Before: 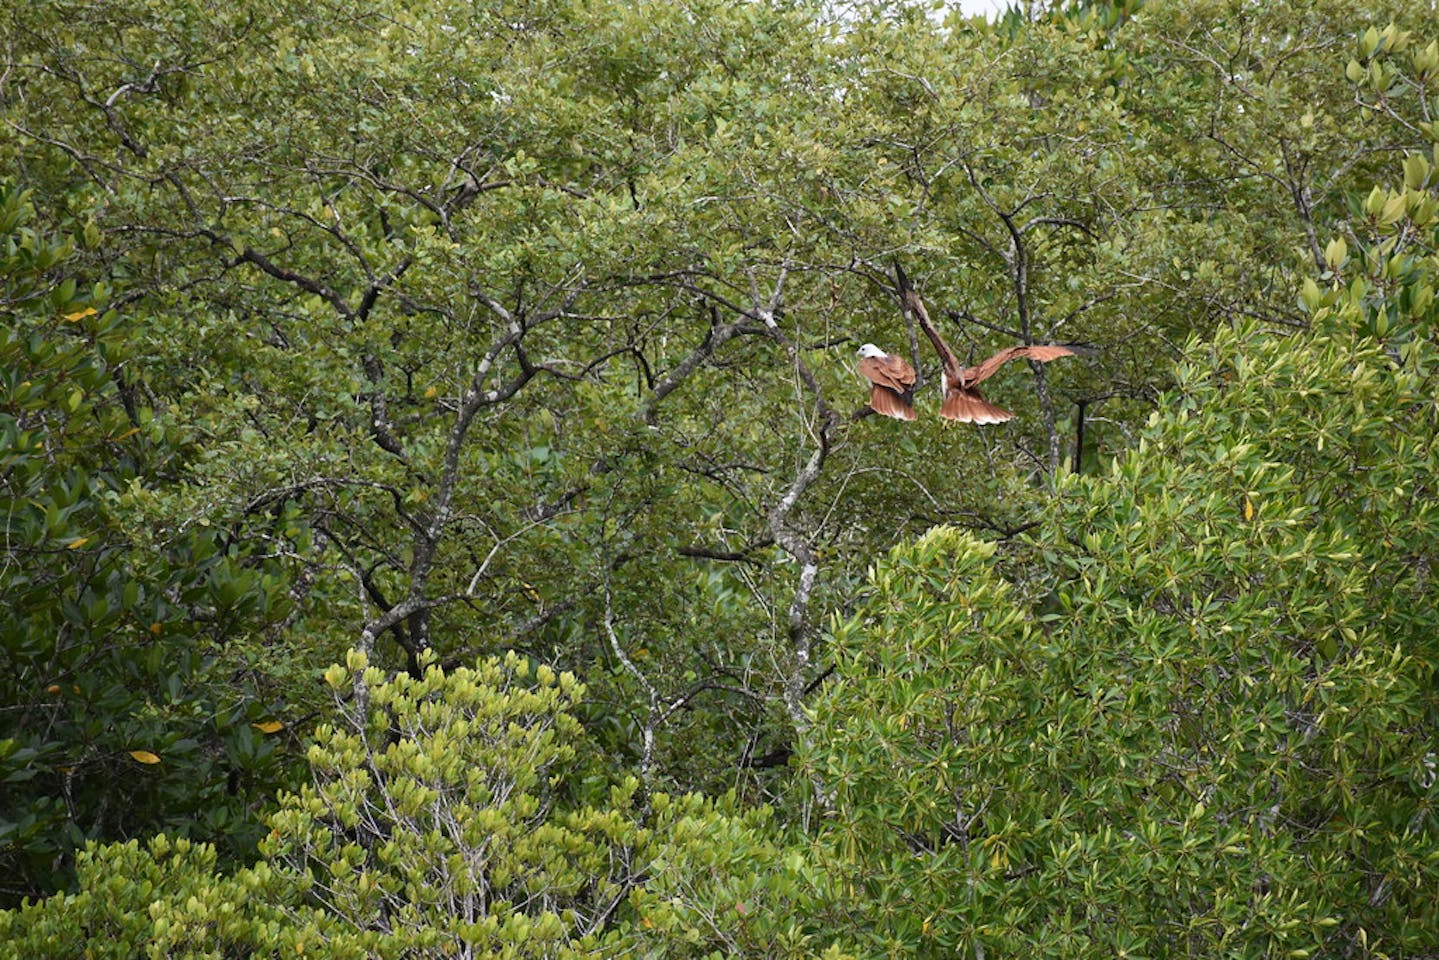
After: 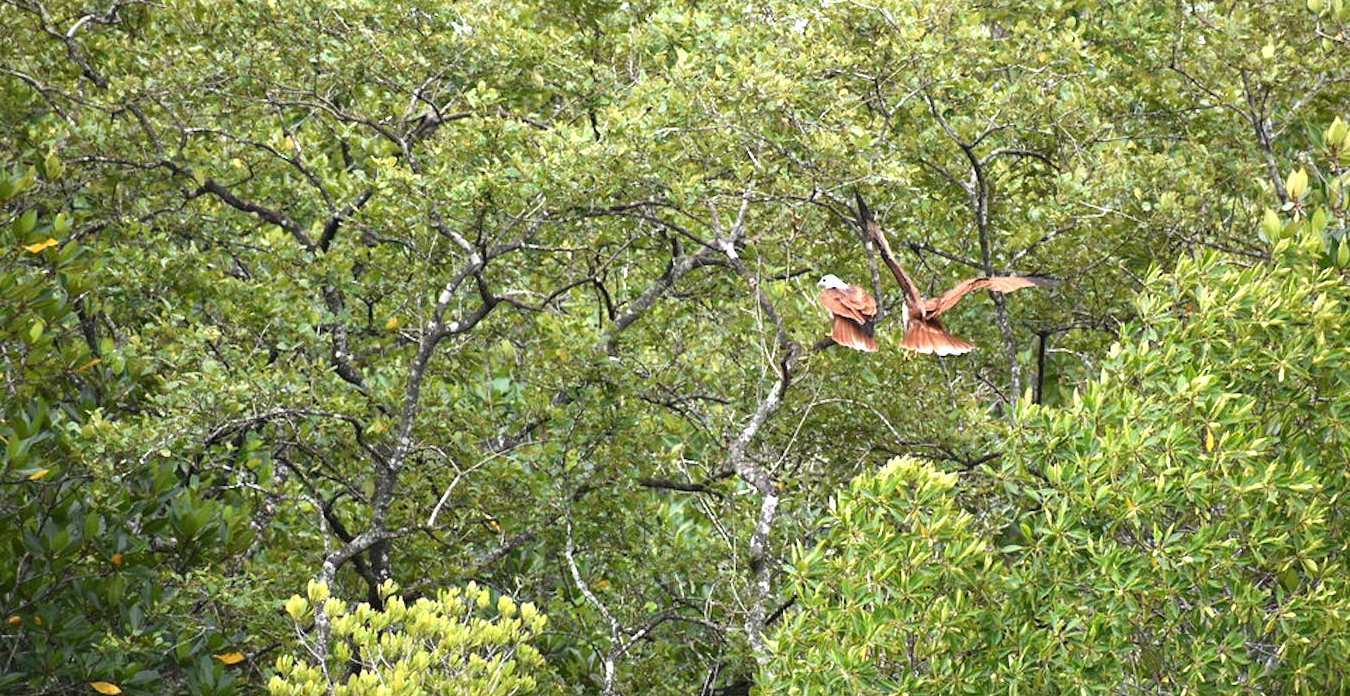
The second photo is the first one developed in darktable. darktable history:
crop: left 2.737%, top 7.287%, right 3.421%, bottom 20.179%
exposure: black level correction 0, exposure 0.95 EV, compensate exposure bias true, compensate highlight preservation false
